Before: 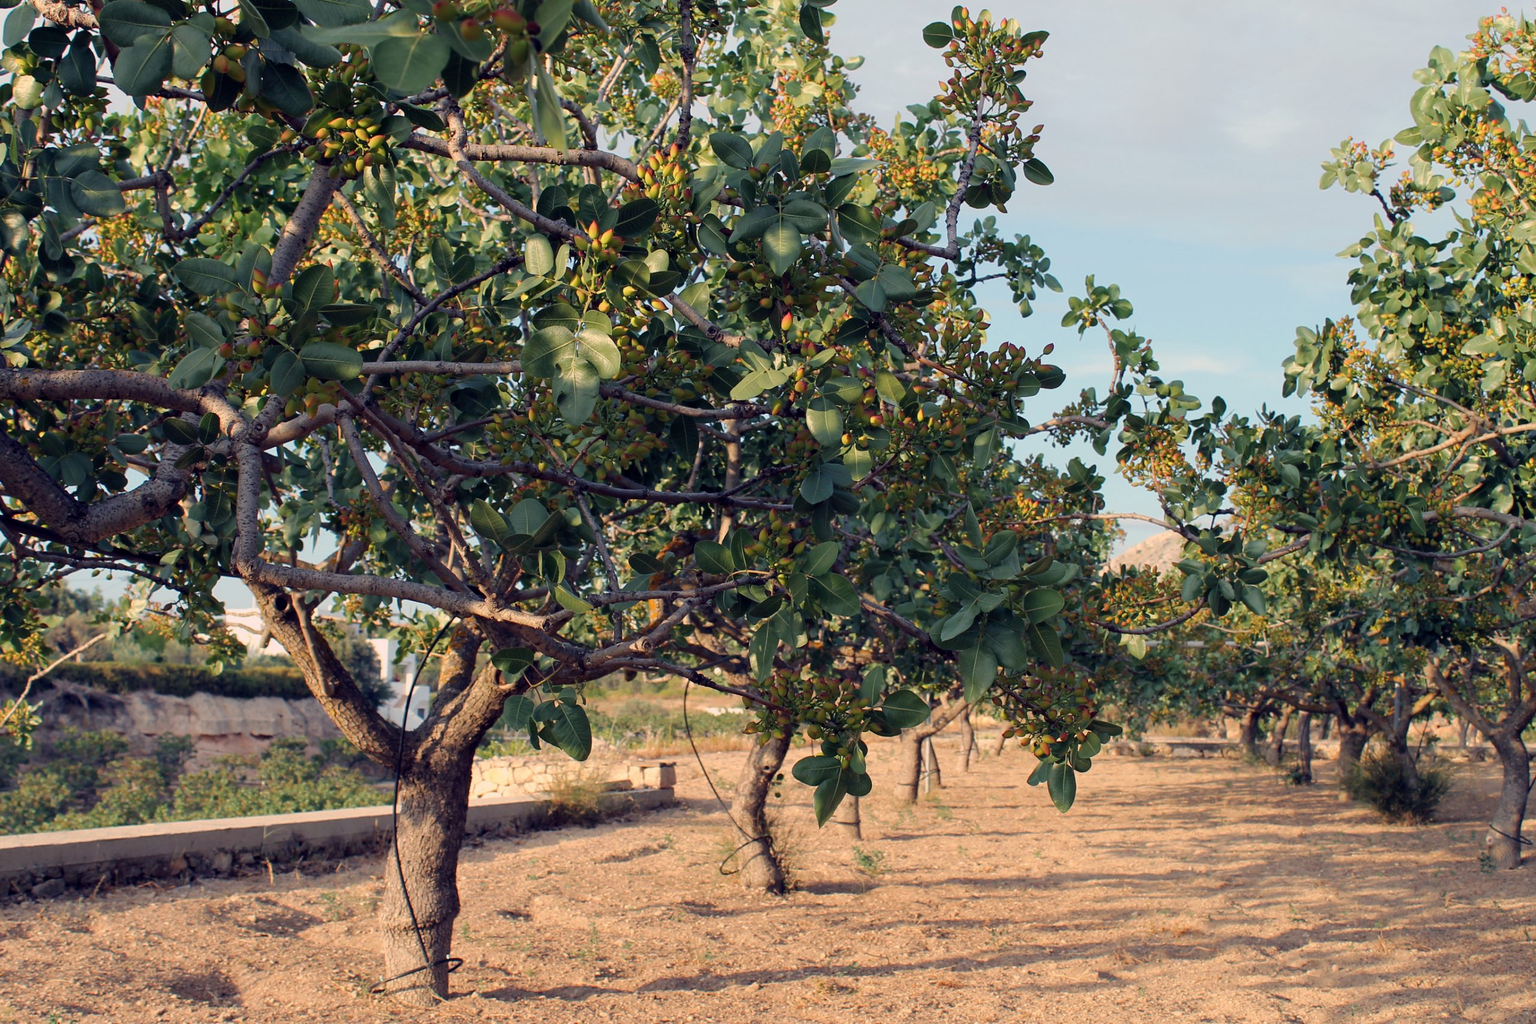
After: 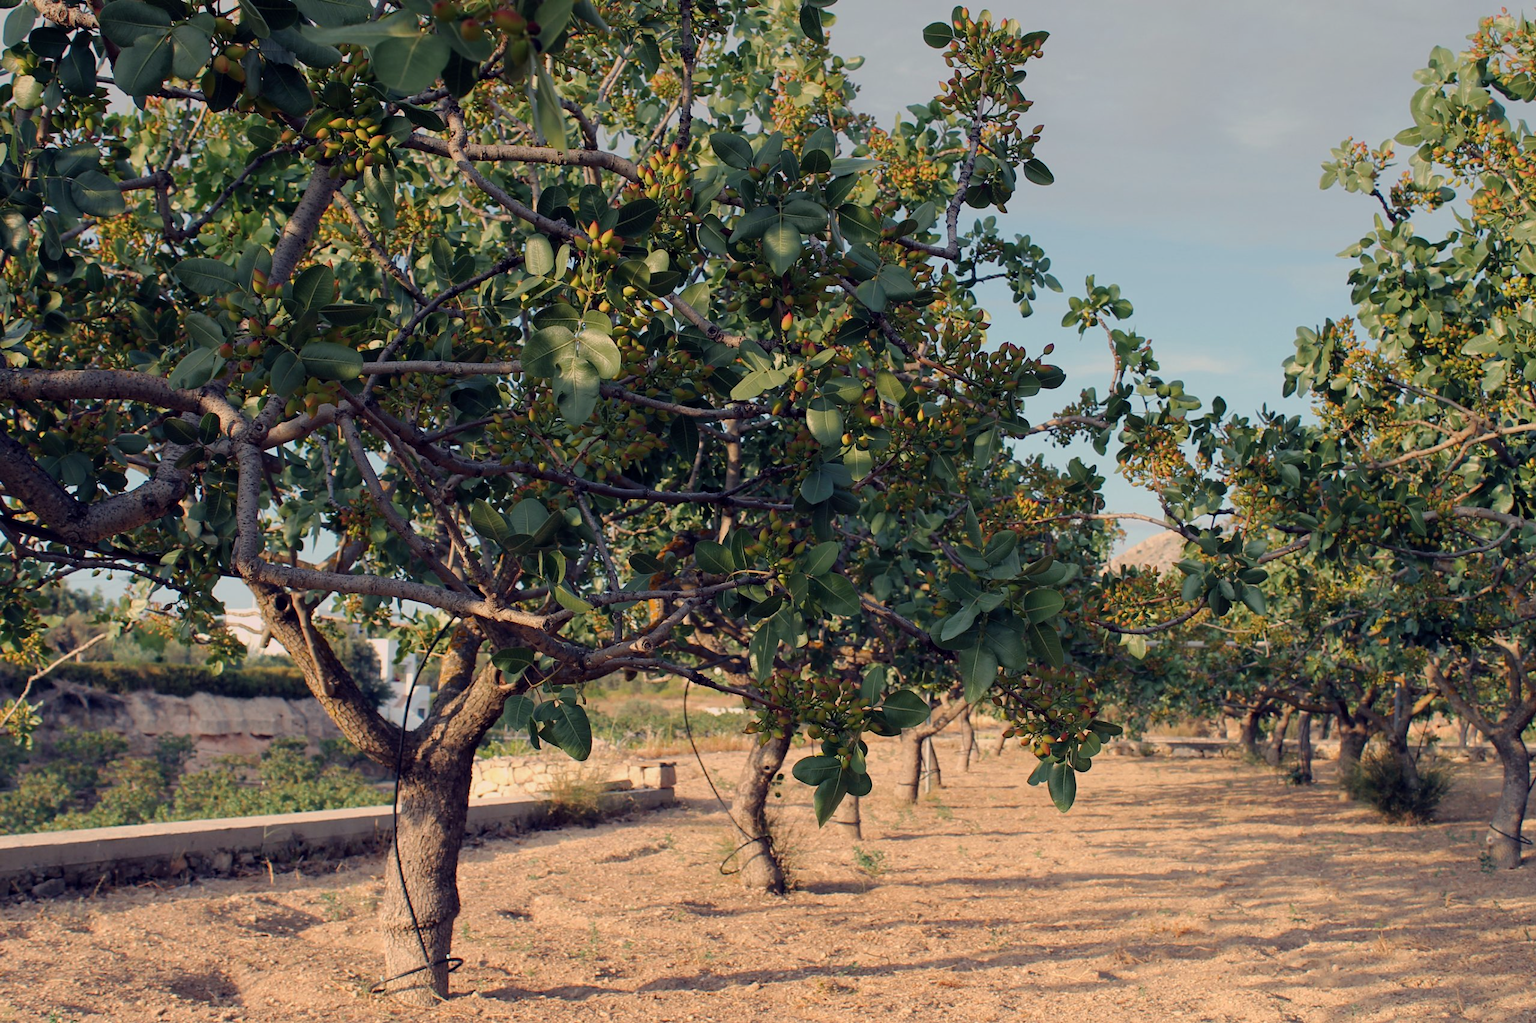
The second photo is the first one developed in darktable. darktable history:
white balance: emerald 1
graduated density: on, module defaults
